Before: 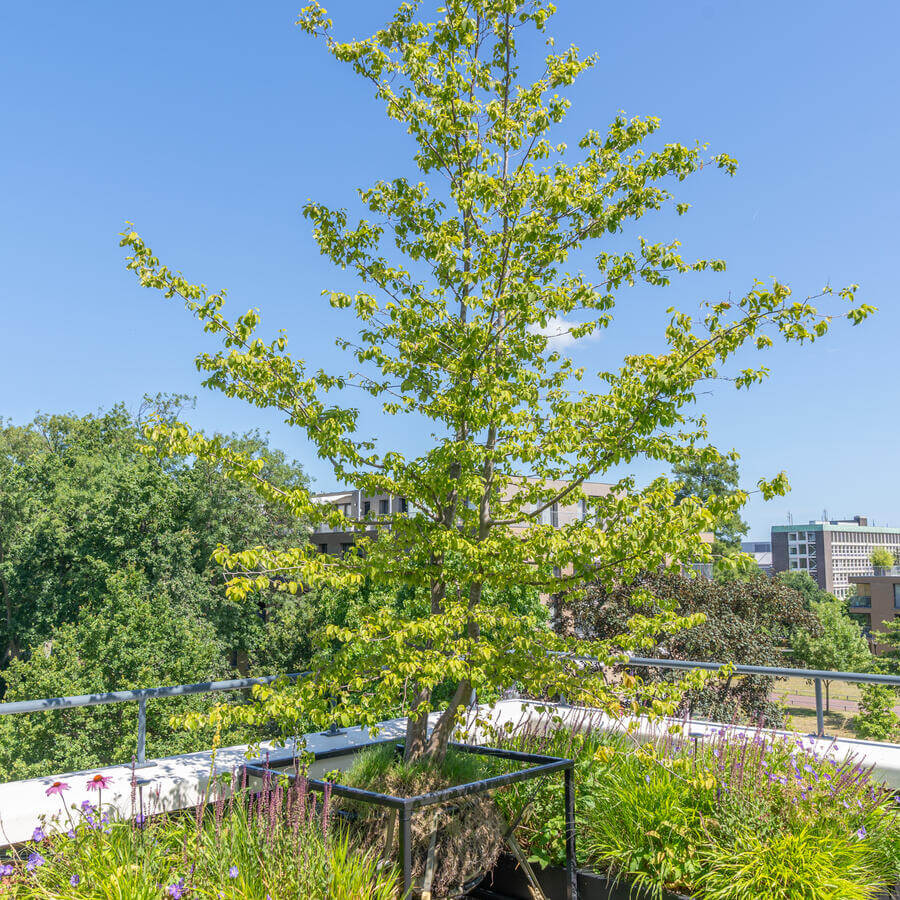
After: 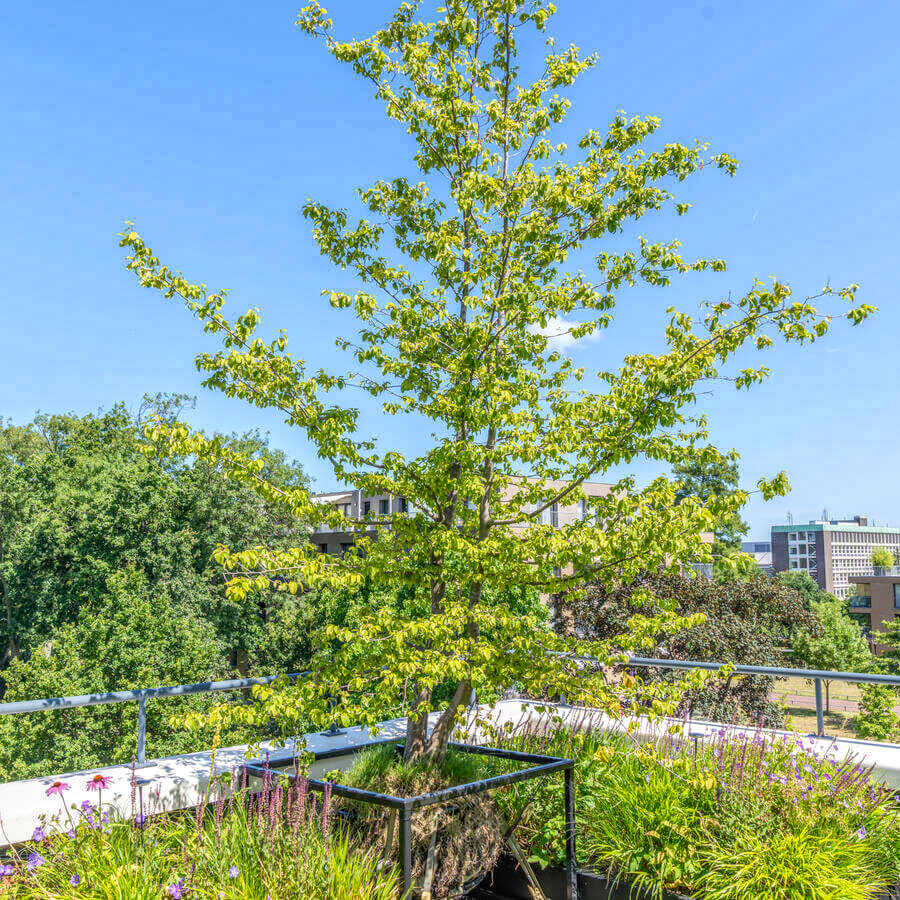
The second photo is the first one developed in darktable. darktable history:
global tonemap: drago (1, 100), detail 1
local contrast: highlights 0%, shadows 0%, detail 133%
color balance rgb: shadows lift › luminance -20%, power › hue 72.24°, highlights gain › luminance 15%, global offset › hue 171.6°, perceptual saturation grading › highlights -15%, perceptual saturation grading › shadows 25%, global vibrance 30%, contrast 10%
